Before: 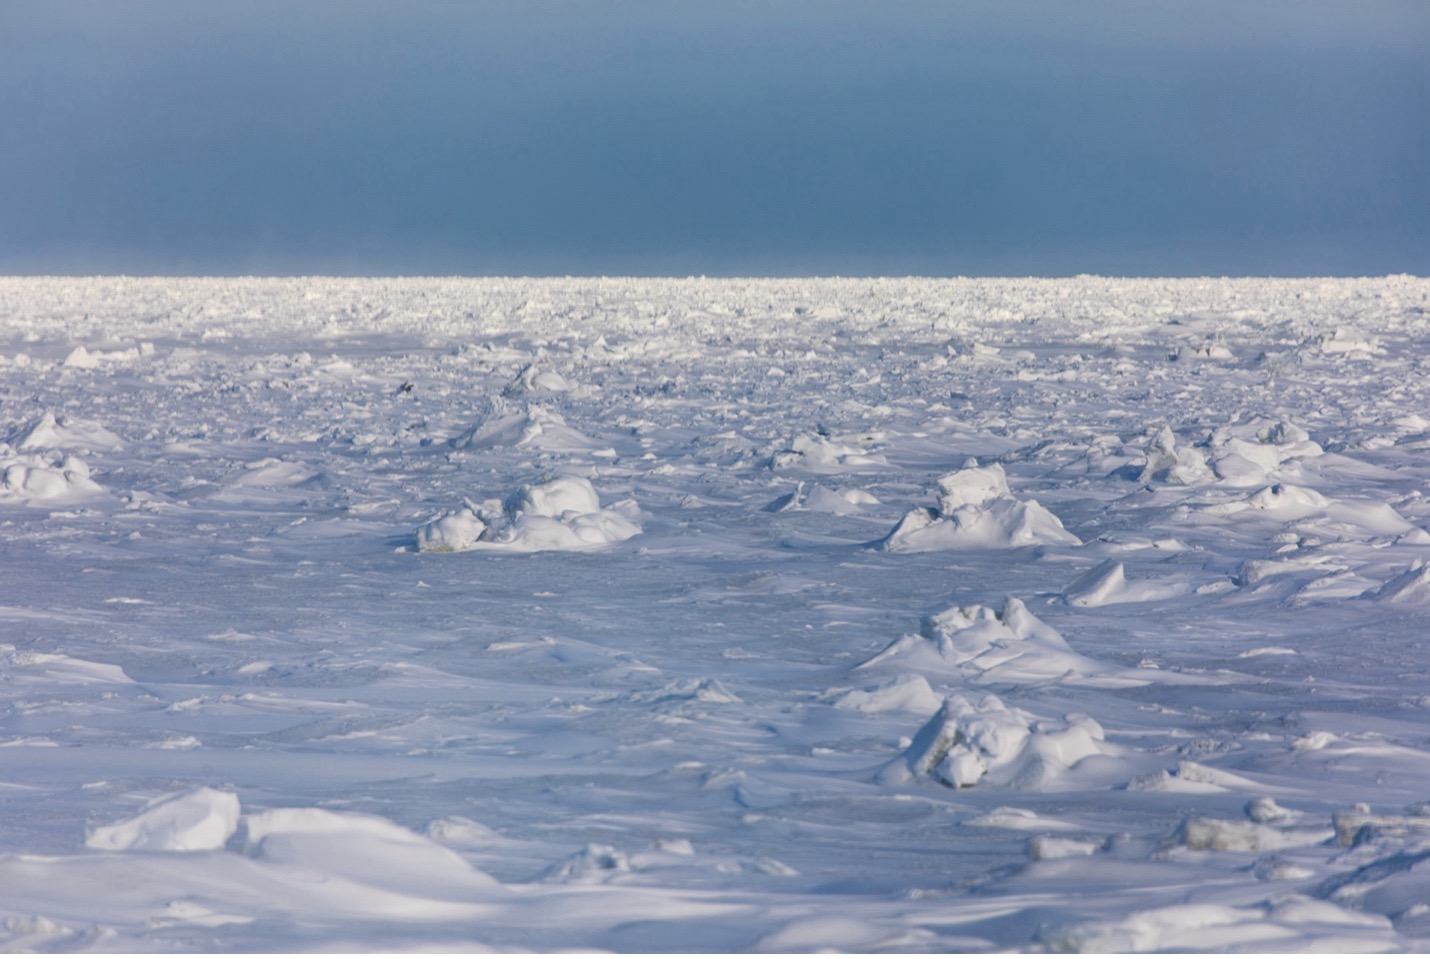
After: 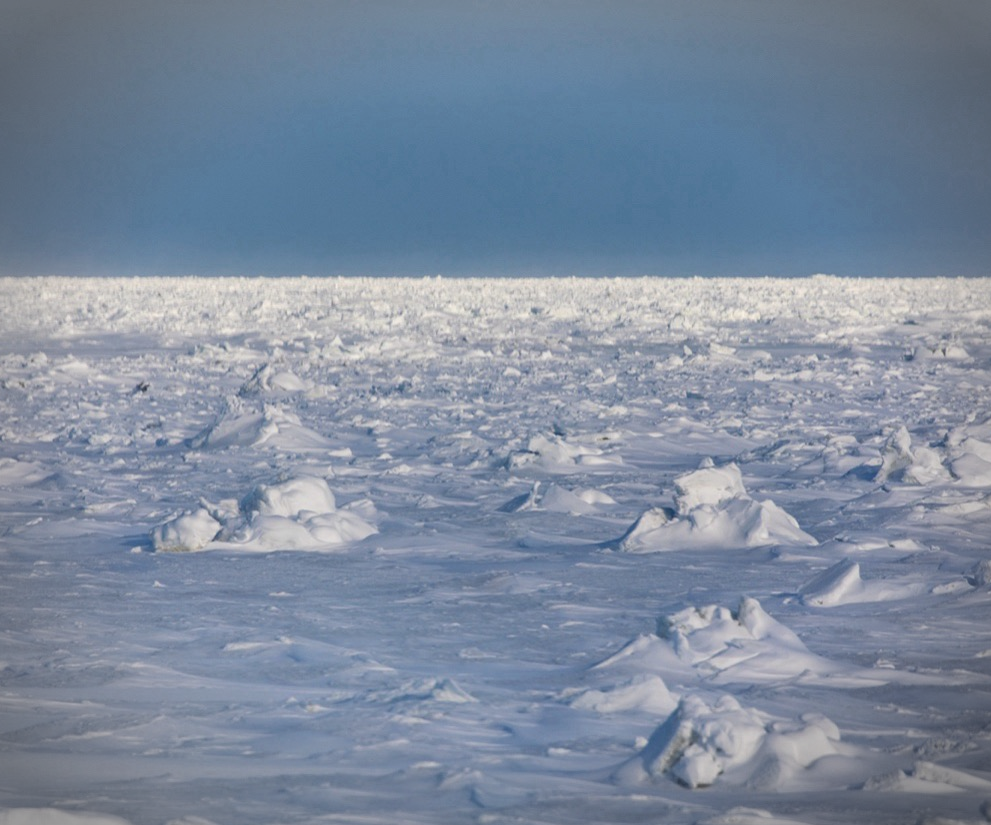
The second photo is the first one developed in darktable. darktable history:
crop: left 18.479%, right 12.2%, bottom 13.971%
vignetting: automatic ratio true
